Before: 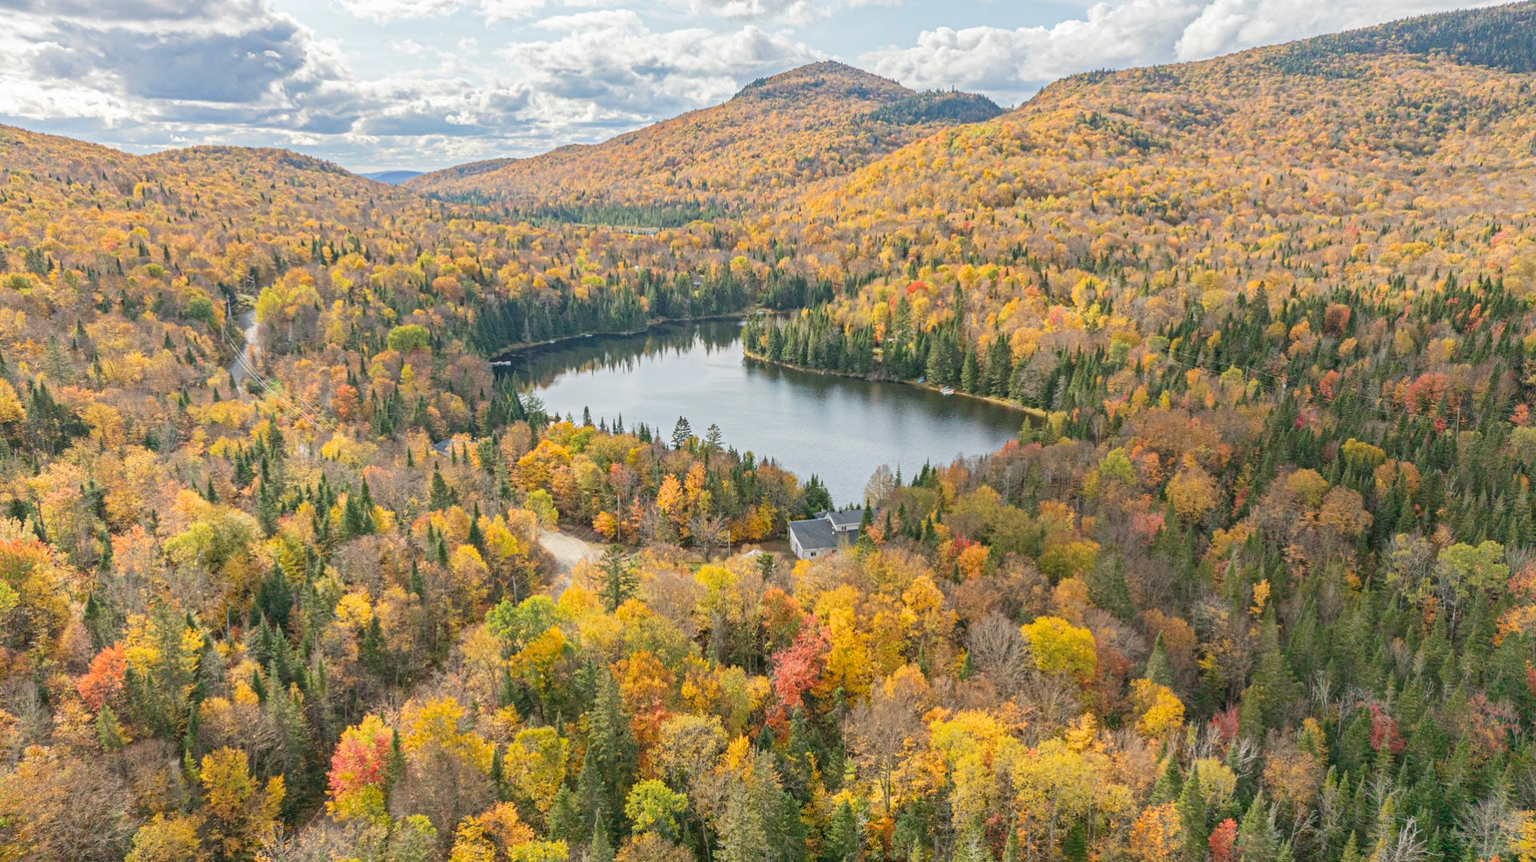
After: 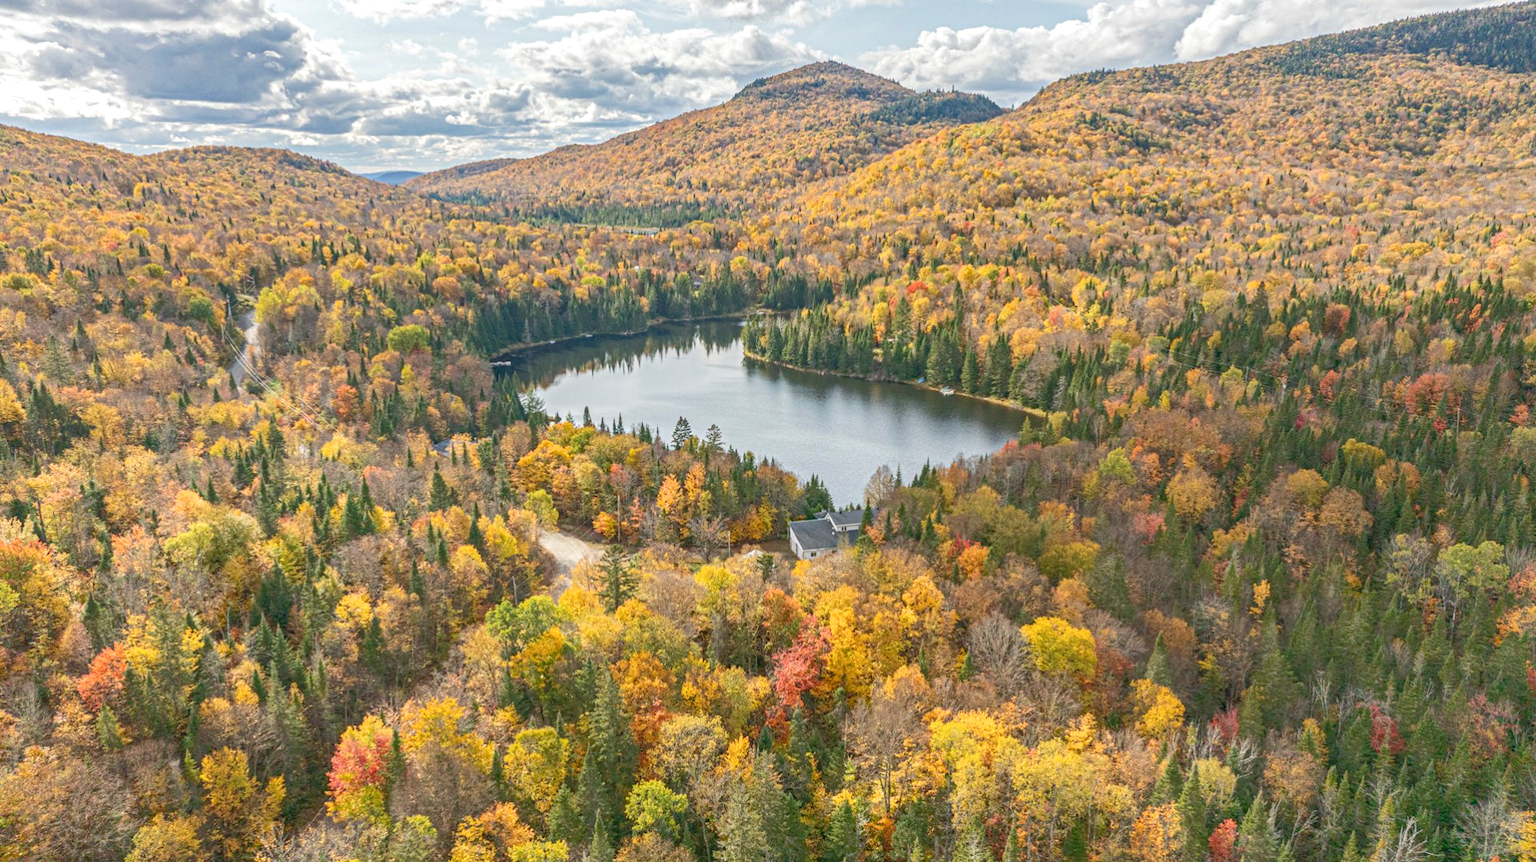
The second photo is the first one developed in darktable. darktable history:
rgb curve: curves: ch0 [(0, 0) (0.072, 0.166) (0.217, 0.293) (0.414, 0.42) (1, 1)], compensate middle gray true, preserve colors basic power
local contrast: detail 130%
